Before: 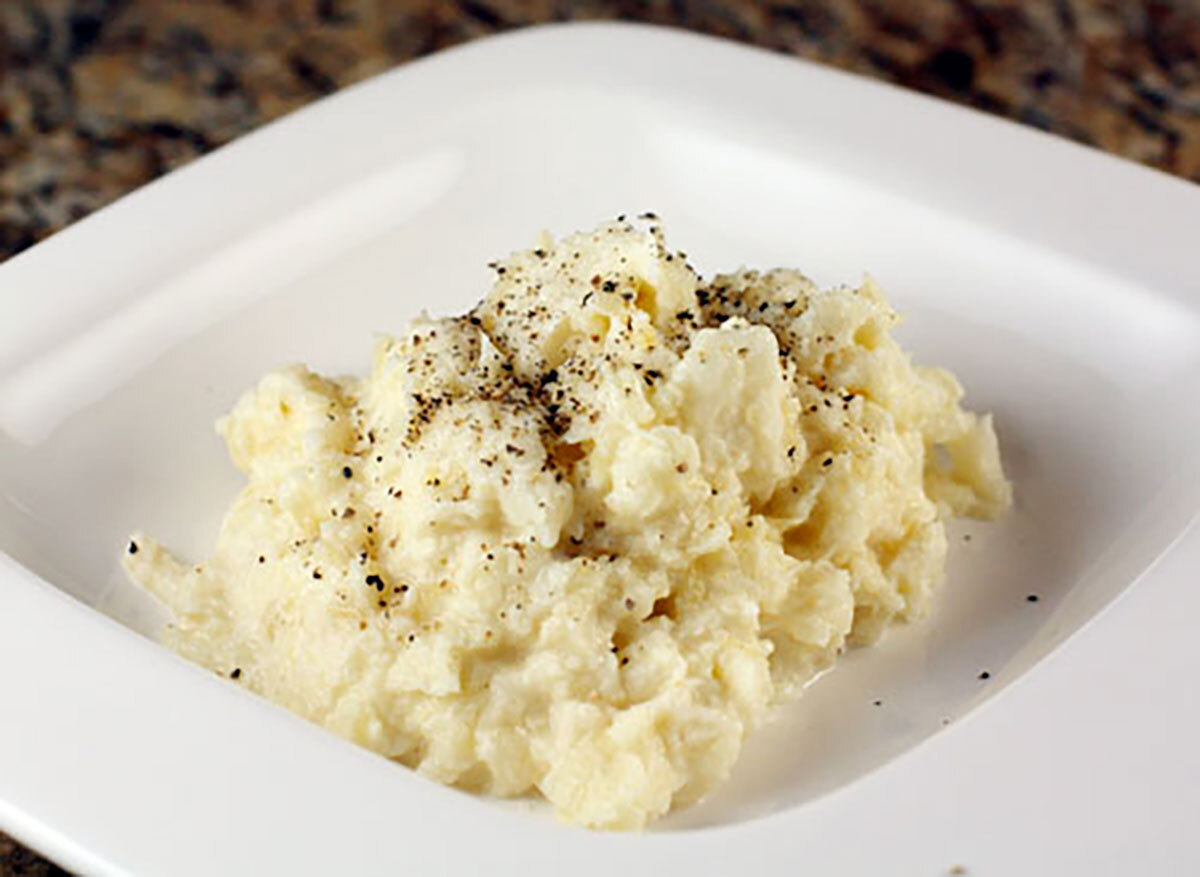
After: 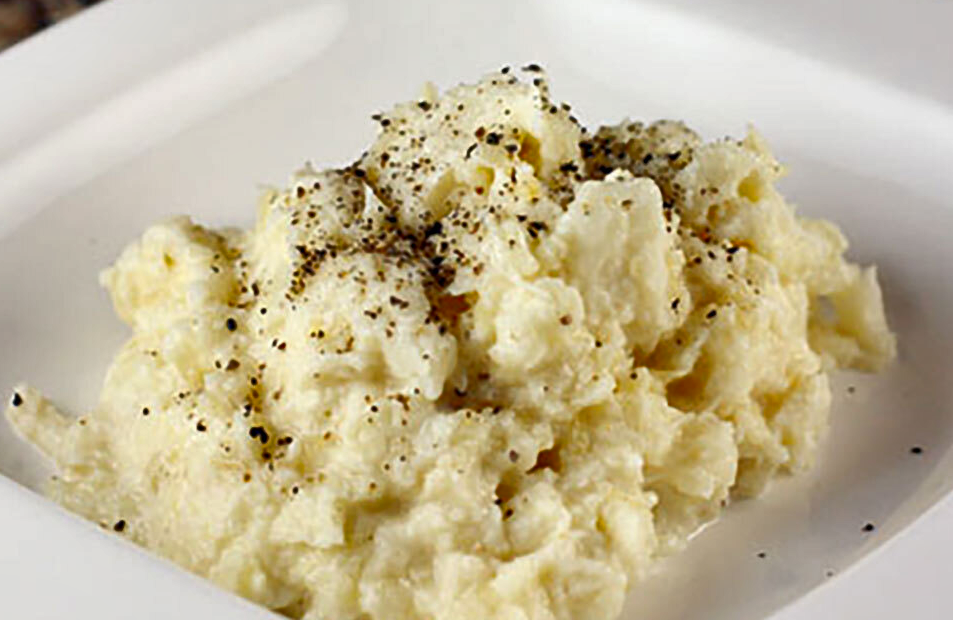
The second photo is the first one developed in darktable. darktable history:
crop: left 9.712%, top 16.928%, right 10.845%, bottom 12.332%
shadows and highlights: soften with gaussian
